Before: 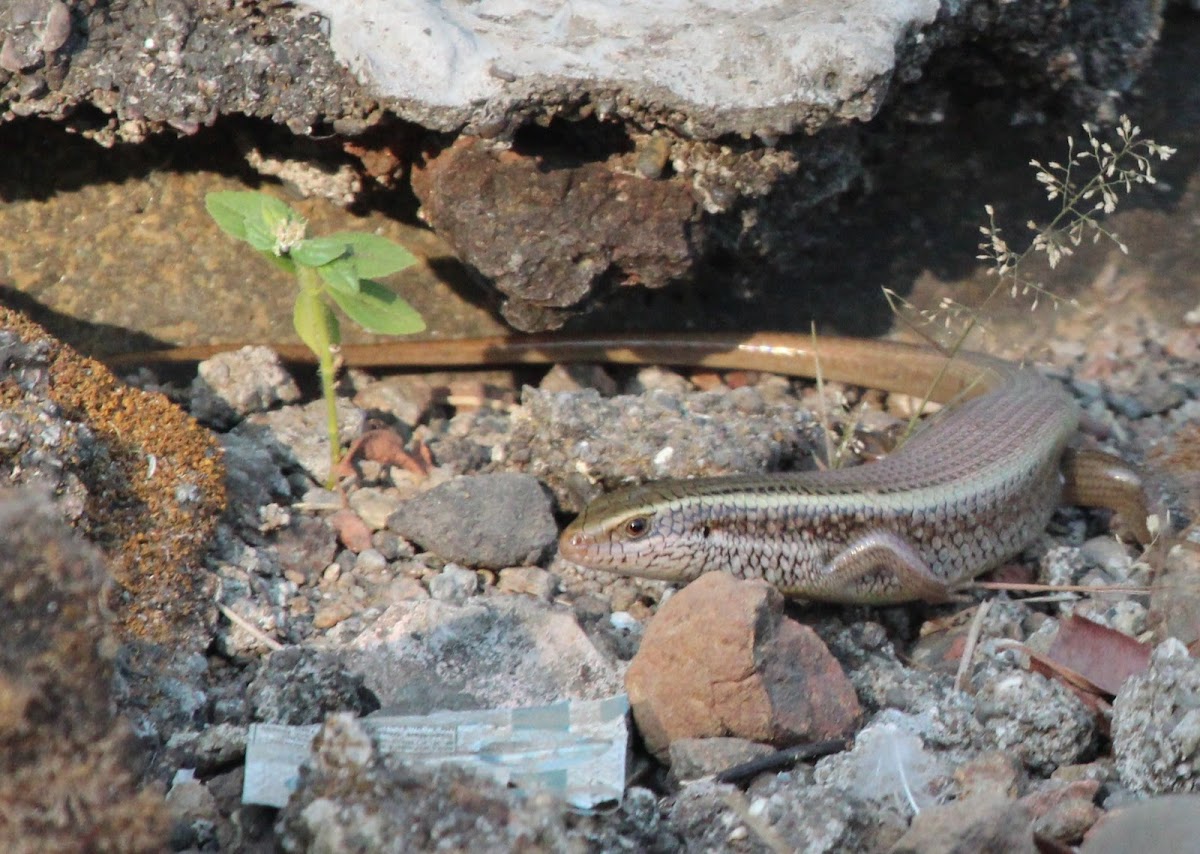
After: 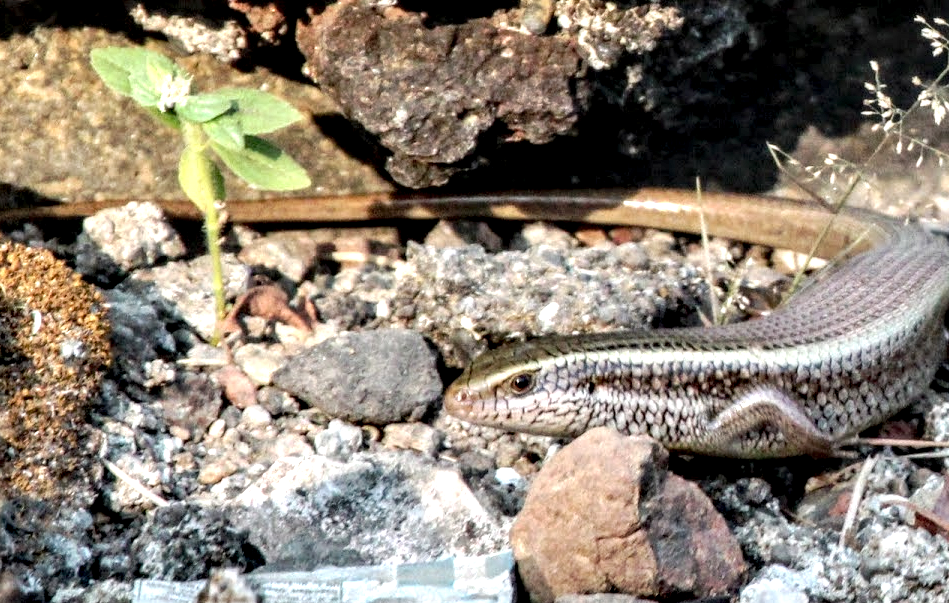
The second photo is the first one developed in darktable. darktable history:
local contrast: detail 205%
tone curve: curves: ch0 [(0, 0) (0.003, 0.025) (0.011, 0.025) (0.025, 0.029) (0.044, 0.035) (0.069, 0.053) (0.1, 0.083) (0.136, 0.118) (0.177, 0.163) (0.224, 0.22) (0.277, 0.295) (0.335, 0.371) (0.399, 0.444) (0.468, 0.524) (0.543, 0.618) (0.623, 0.702) (0.709, 0.79) (0.801, 0.89) (0.898, 0.973) (1, 1)], preserve colors none
crop: left 9.63%, top 16.968%, right 11.278%, bottom 12.31%
